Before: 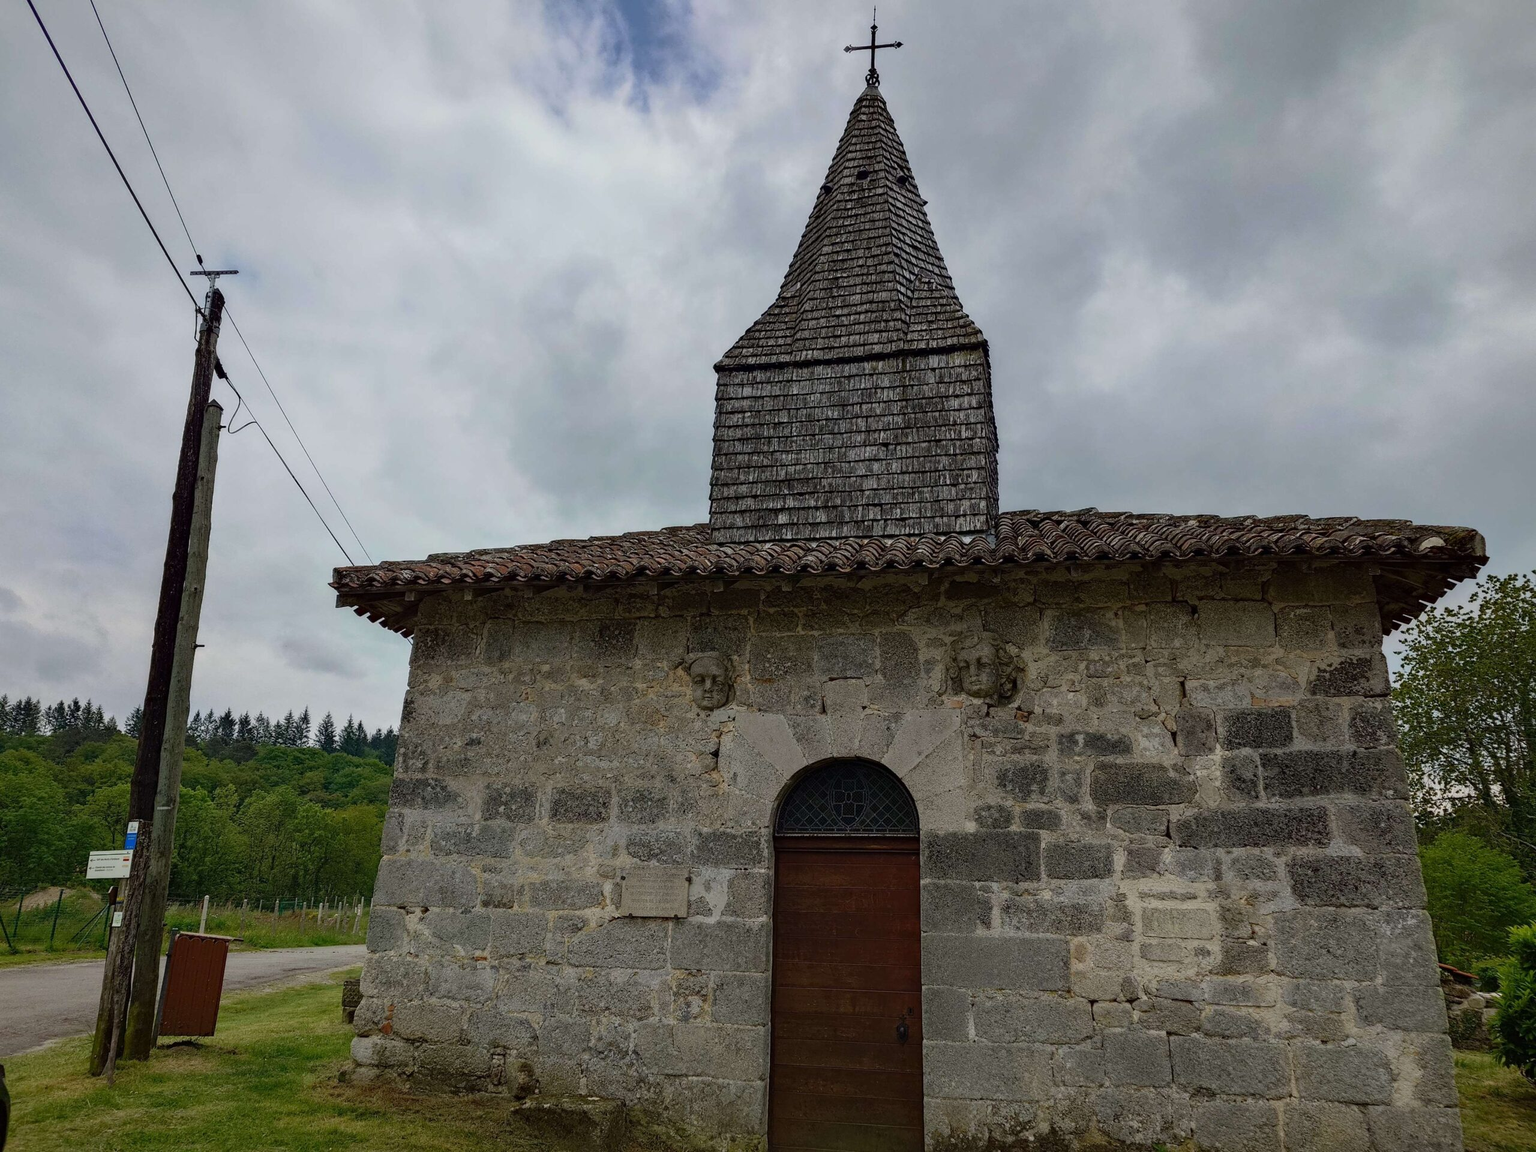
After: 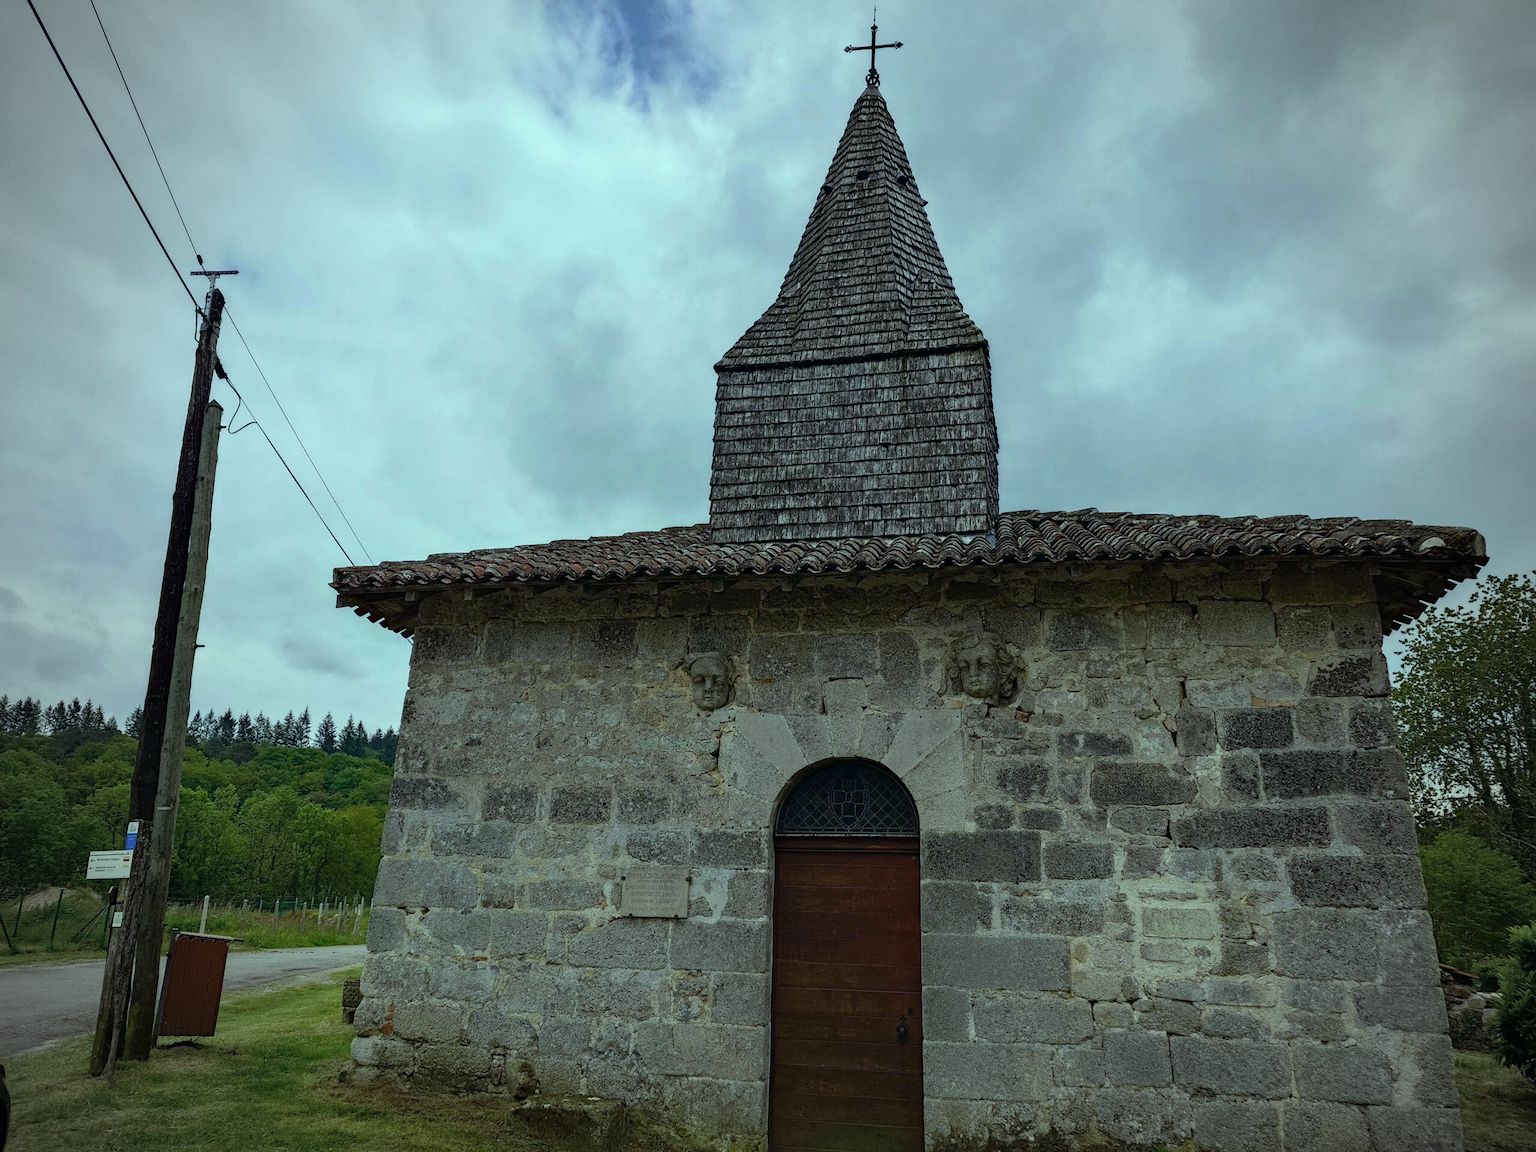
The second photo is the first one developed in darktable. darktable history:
vignetting: fall-off start 74.49%, fall-off radius 65.9%, brightness -0.628, saturation -0.68
color balance: mode lift, gamma, gain (sRGB), lift [0.997, 0.979, 1.021, 1.011], gamma [1, 1.084, 0.916, 0.998], gain [1, 0.87, 1.13, 1.101], contrast 4.55%, contrast fulcrum 38.24%, output saturation 104.09%
